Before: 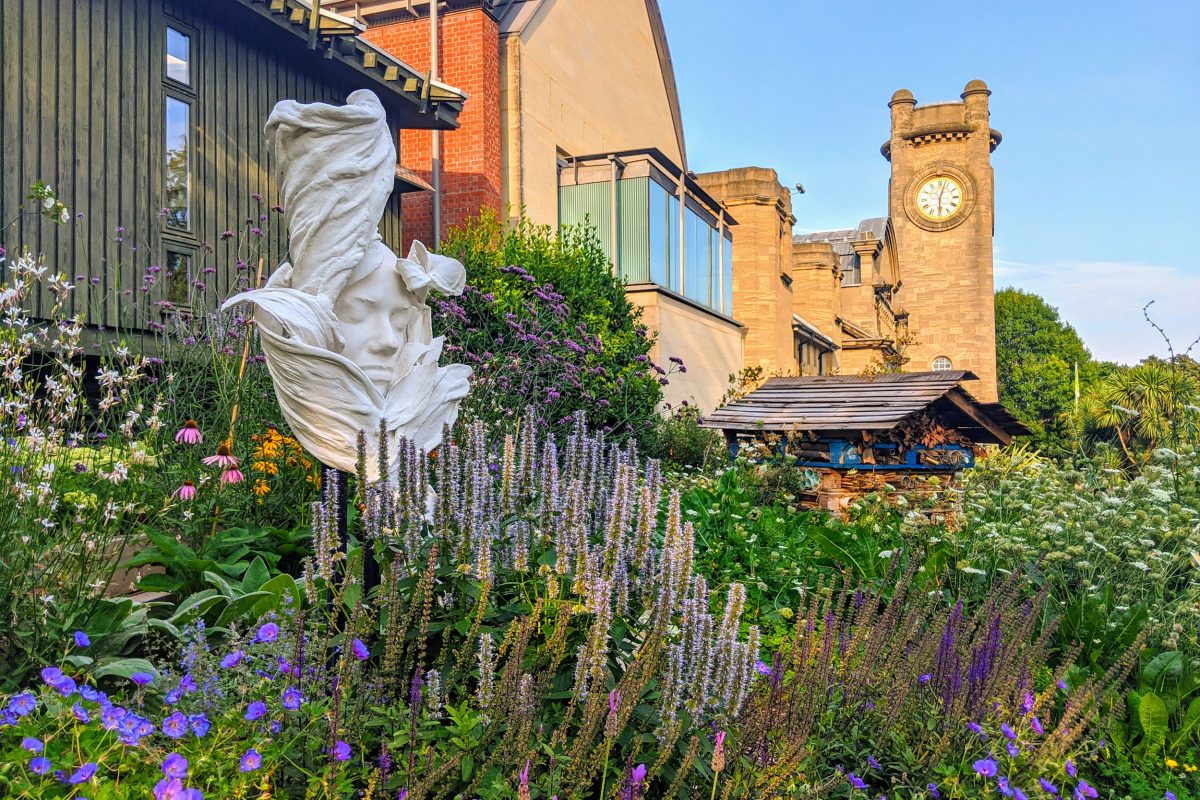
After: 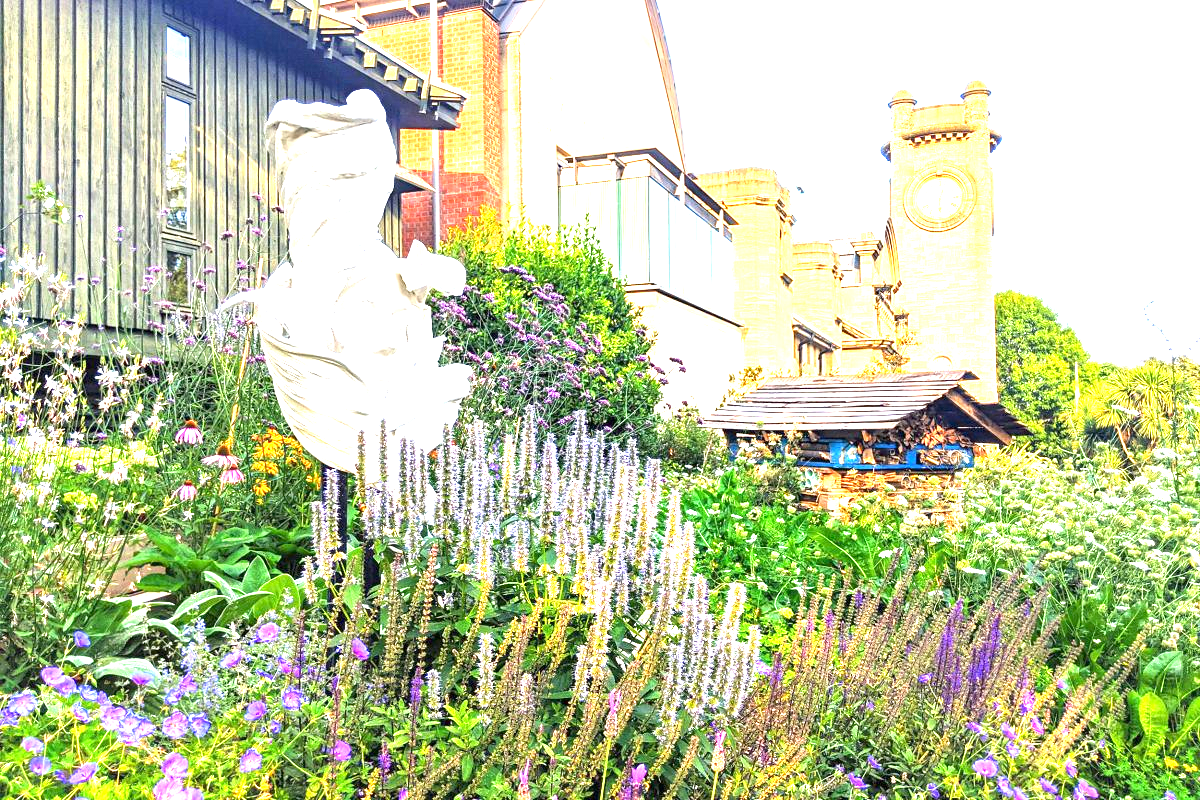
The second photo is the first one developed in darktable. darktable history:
exposure: exposure 2.241 EV, compensate highlight preservation false
